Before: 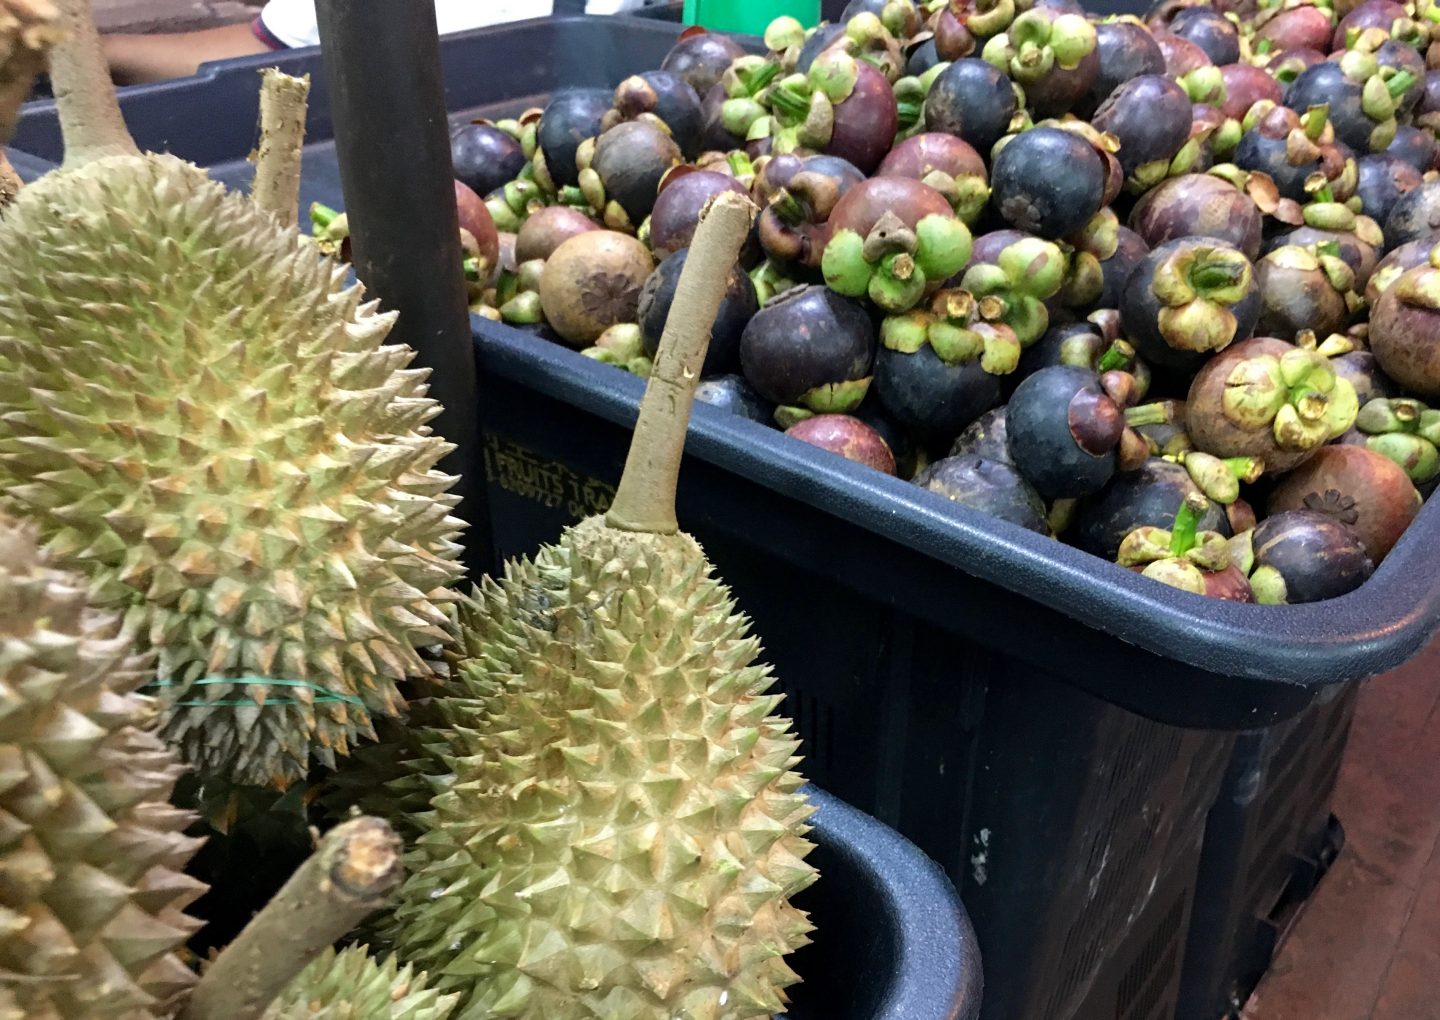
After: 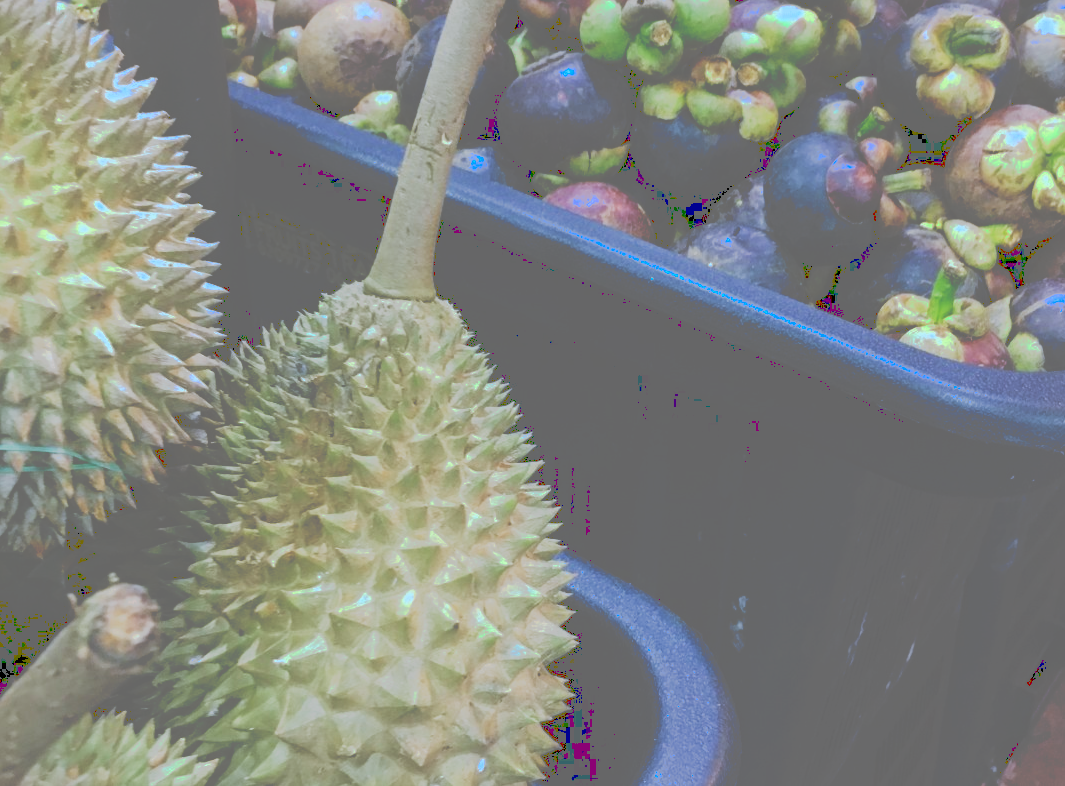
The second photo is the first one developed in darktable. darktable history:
white balance: red 0.948, green 1.02, blue 1.176
crop: left 16.871%, top 22.857%, right 9.116%
tone equalizer: on, module defaults
color zones: curves: ch0 [(0, 0.613) (0.01, 0.613) (0.245, 0.448) (0.498, 0.529) (0.642, 0.665) (0.879, 0.777) (0.99, 0.613)]; ch1 [(0, 0) (0.143, 0) (0.286, 0) (0.429, 0) (0.571, 0) (0.714, 0) (0.857, 0)], mix -138.01%
tone curve: curves: ch0 [(0, 0) (0.003, 0.43) (0.011, 0.433) (0.025, 0.434) (0.044, 0.436) (0.069, 0.439) (0.1, 0.442) (0.136, 0.446) (0.177, 0.449) (0.224, 0.454) (0.277, 0.462) (0.335, 0.488) (0.399, 0.524) (0.468, 0.566) (0.543, 0.615) (0.623, 0.666) (0.709, 0.718) (0.801, 0.761) (0.898, 0.801) (1, 1)], preserve colors none
exposure: exposure -0.151 EV, compensate highlight preservation false
